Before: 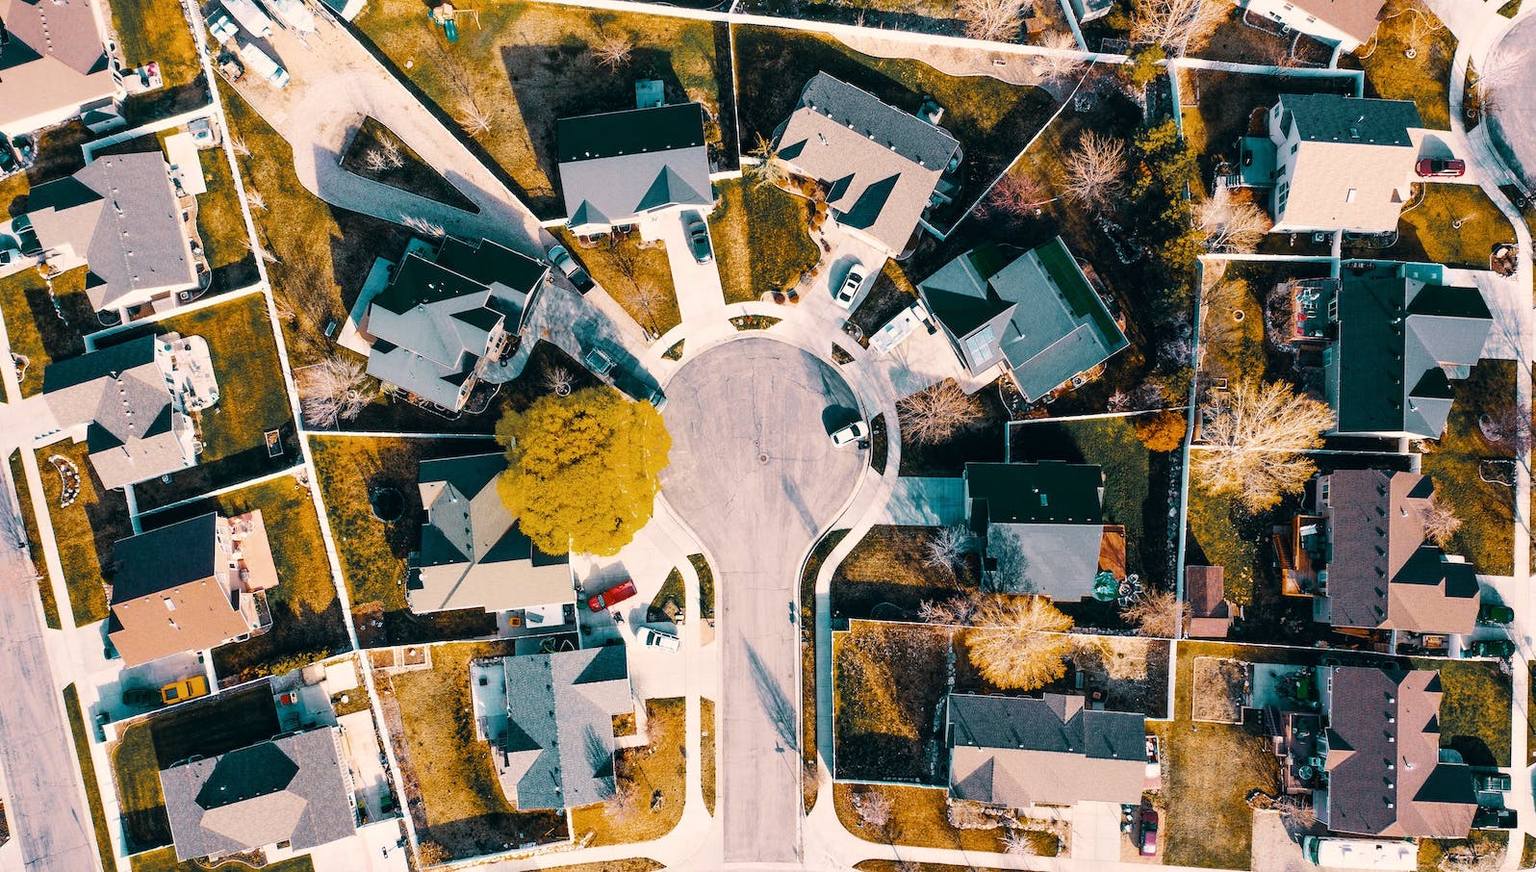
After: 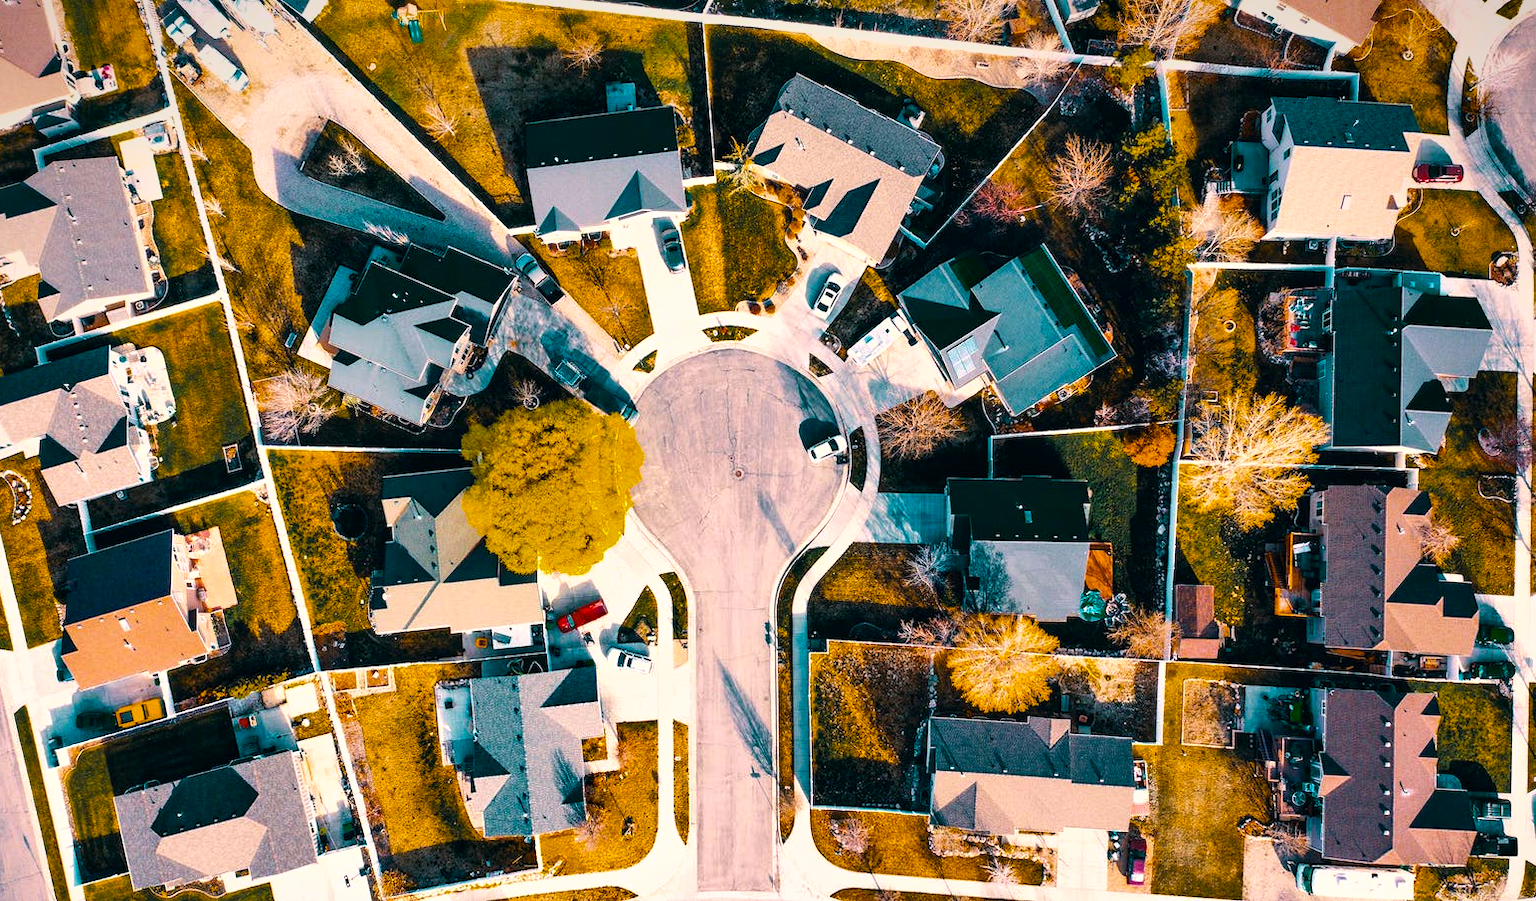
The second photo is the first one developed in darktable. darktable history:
vignetting: fall-off start 97.52%, fall-off radius 100%, brightness -0.574, saturation 0, center (-0.027, 0.404), width/height ratio 1.368, unbound false
crop and rotate: left 3.238%
shadows and highlights: low approximation 0.01, soften with gaussian
color balance rgb: linear chroma grading › global chroma 50%, perceptual saturation grading › global saturation 2.34%, global vibrance 6.64%, contrast 12.71%, saturation formula JzAzBz (2021)
